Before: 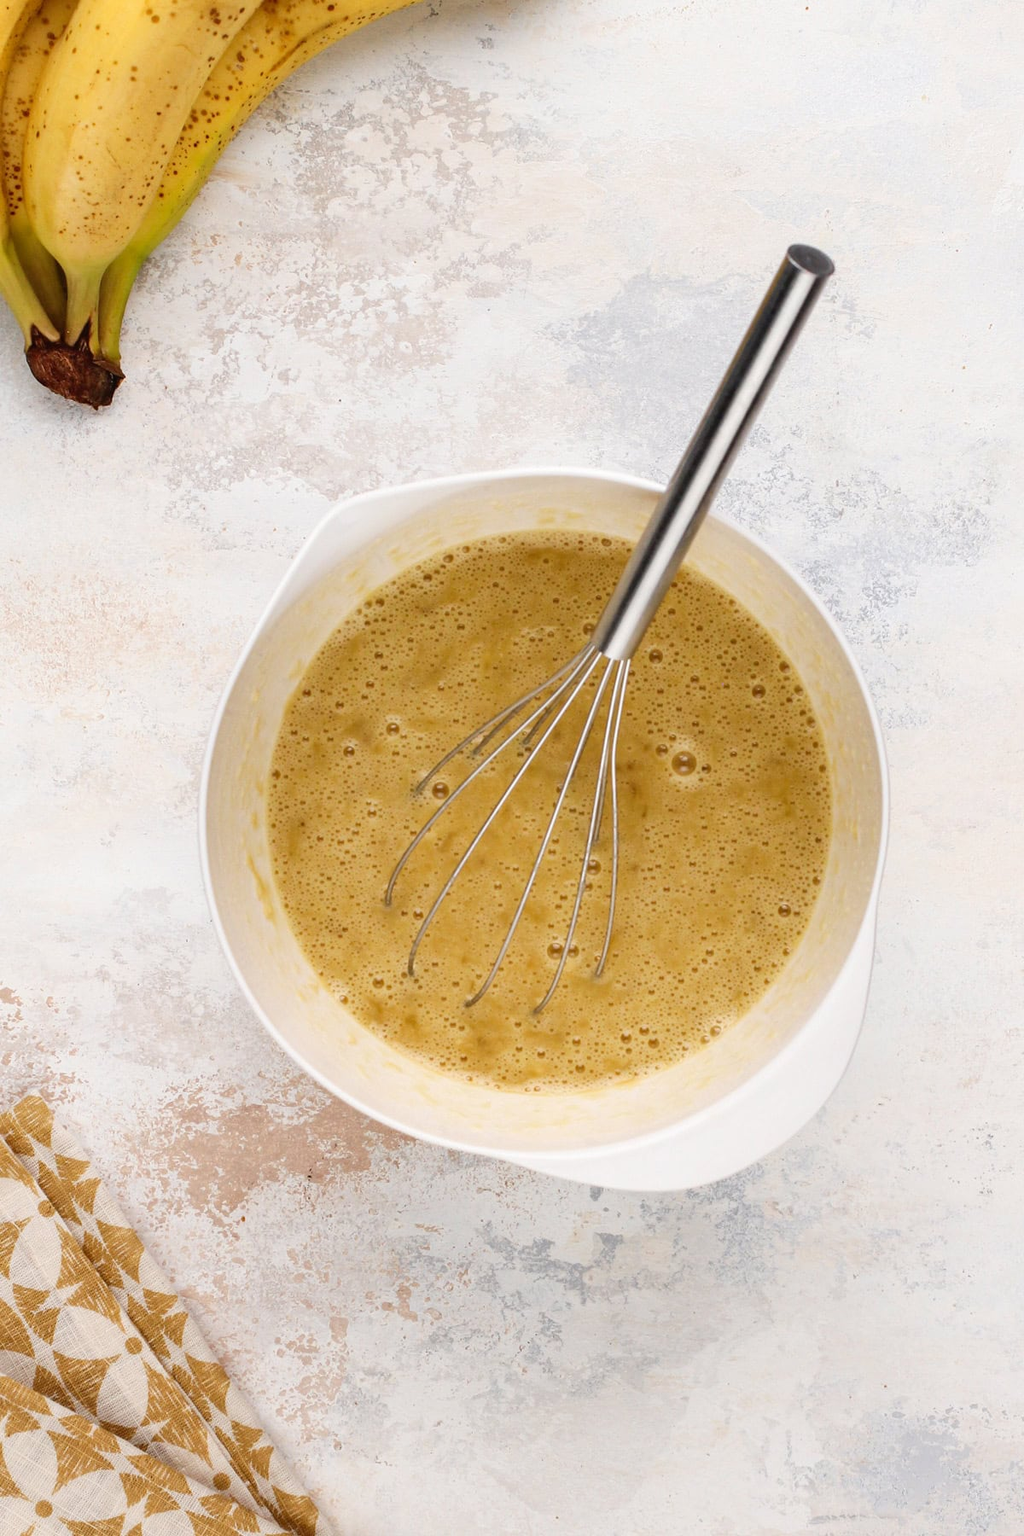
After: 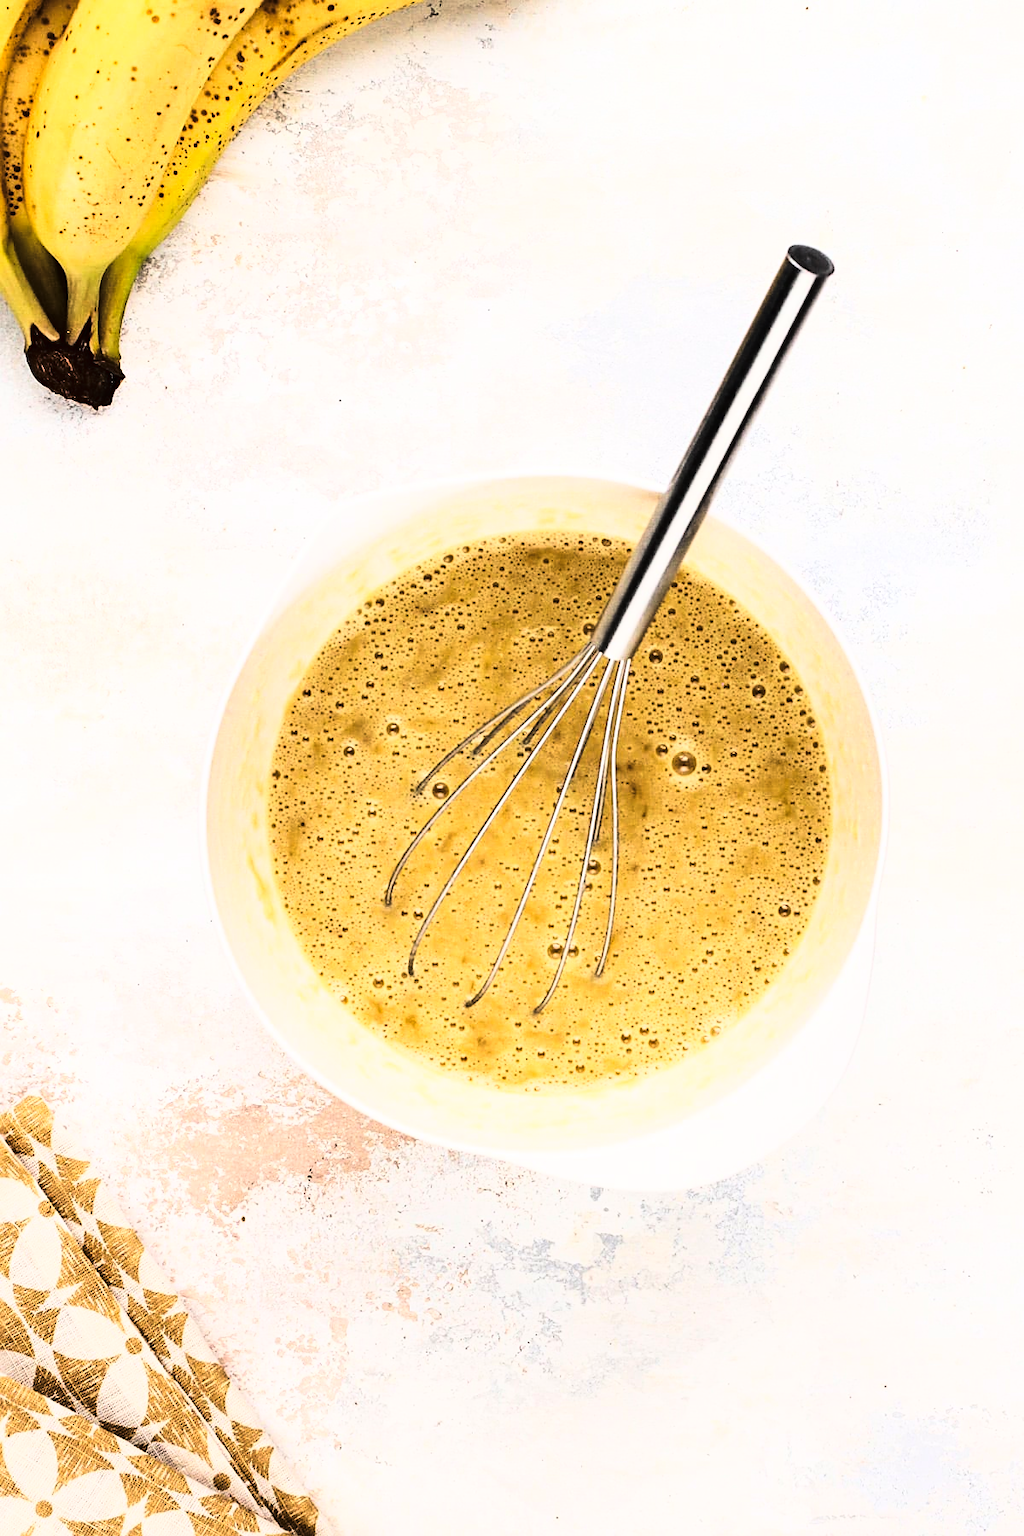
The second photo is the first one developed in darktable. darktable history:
tone curve: curves: ch0 [(0, 0) (0.003, 0.006) (0.011, 0.008) (0.025, 0.011) (0.044, 0.015) (0.069, 0.019) (0.1, 0.023) (0.136, 0.03) (0.177, 0.042) (0.224, 0.065) (0.277, 0.103) (0.335, 0.177) (0.399, 0.294) (0.468, 0.463) (0.543, 0.639) (0.623, 0.805) (0.709, 0.909) (0.801, 0.967) (0.898, 0.989) (1, 1)], color space Lab, linked channels, preserve colors none
sharpen: on, module defaults
